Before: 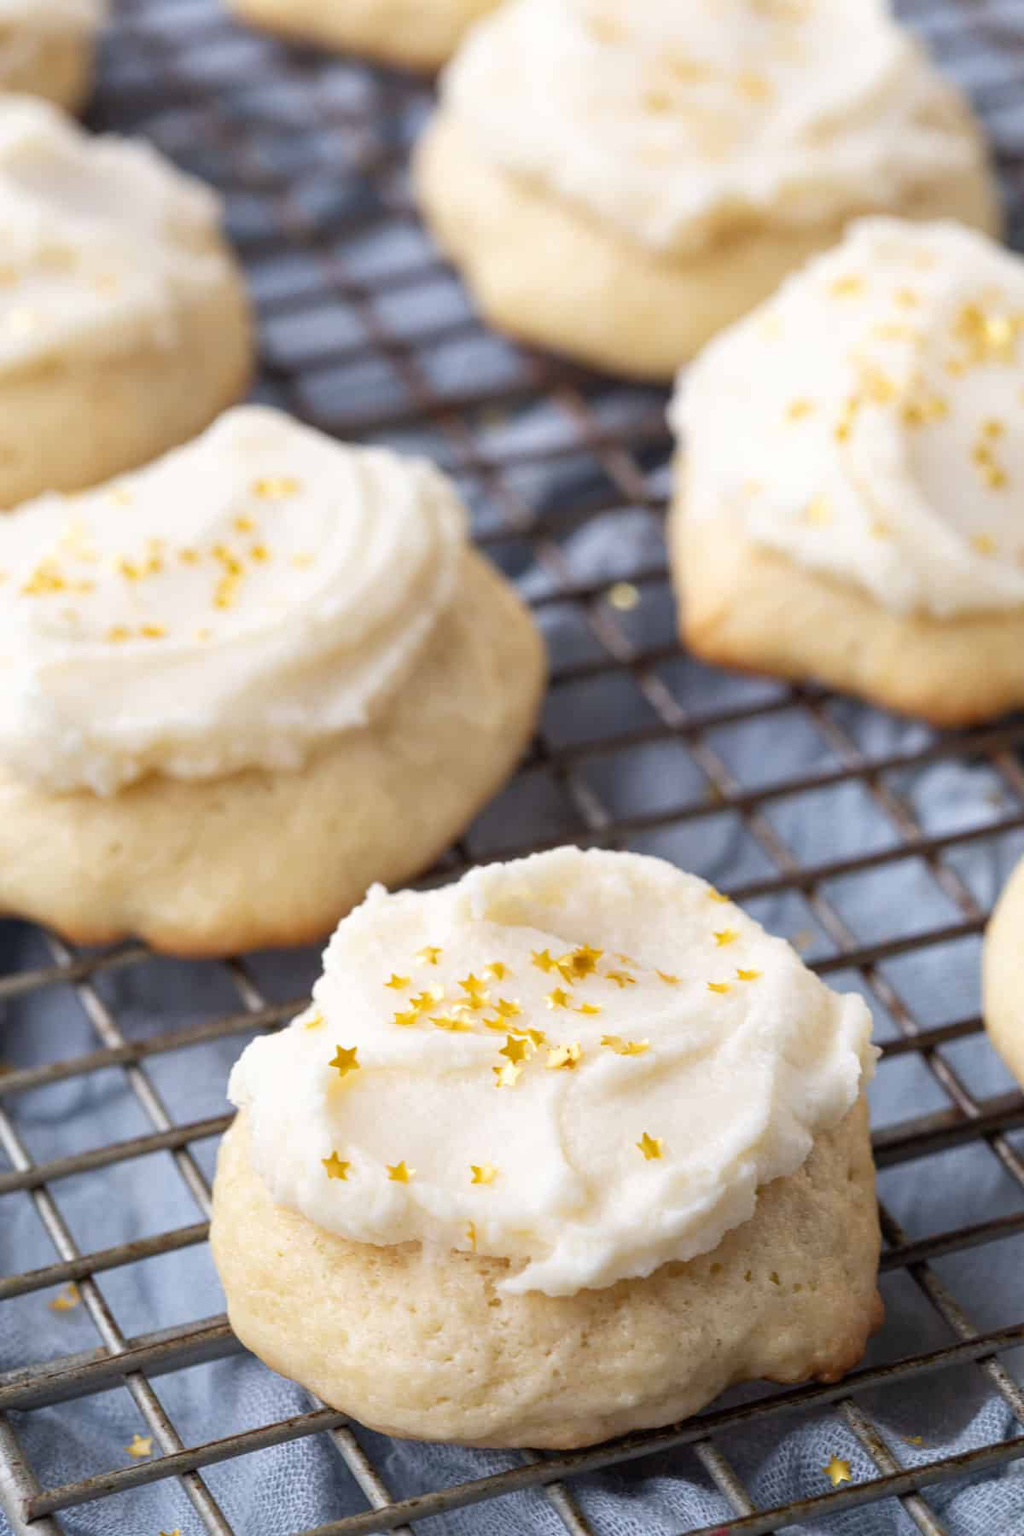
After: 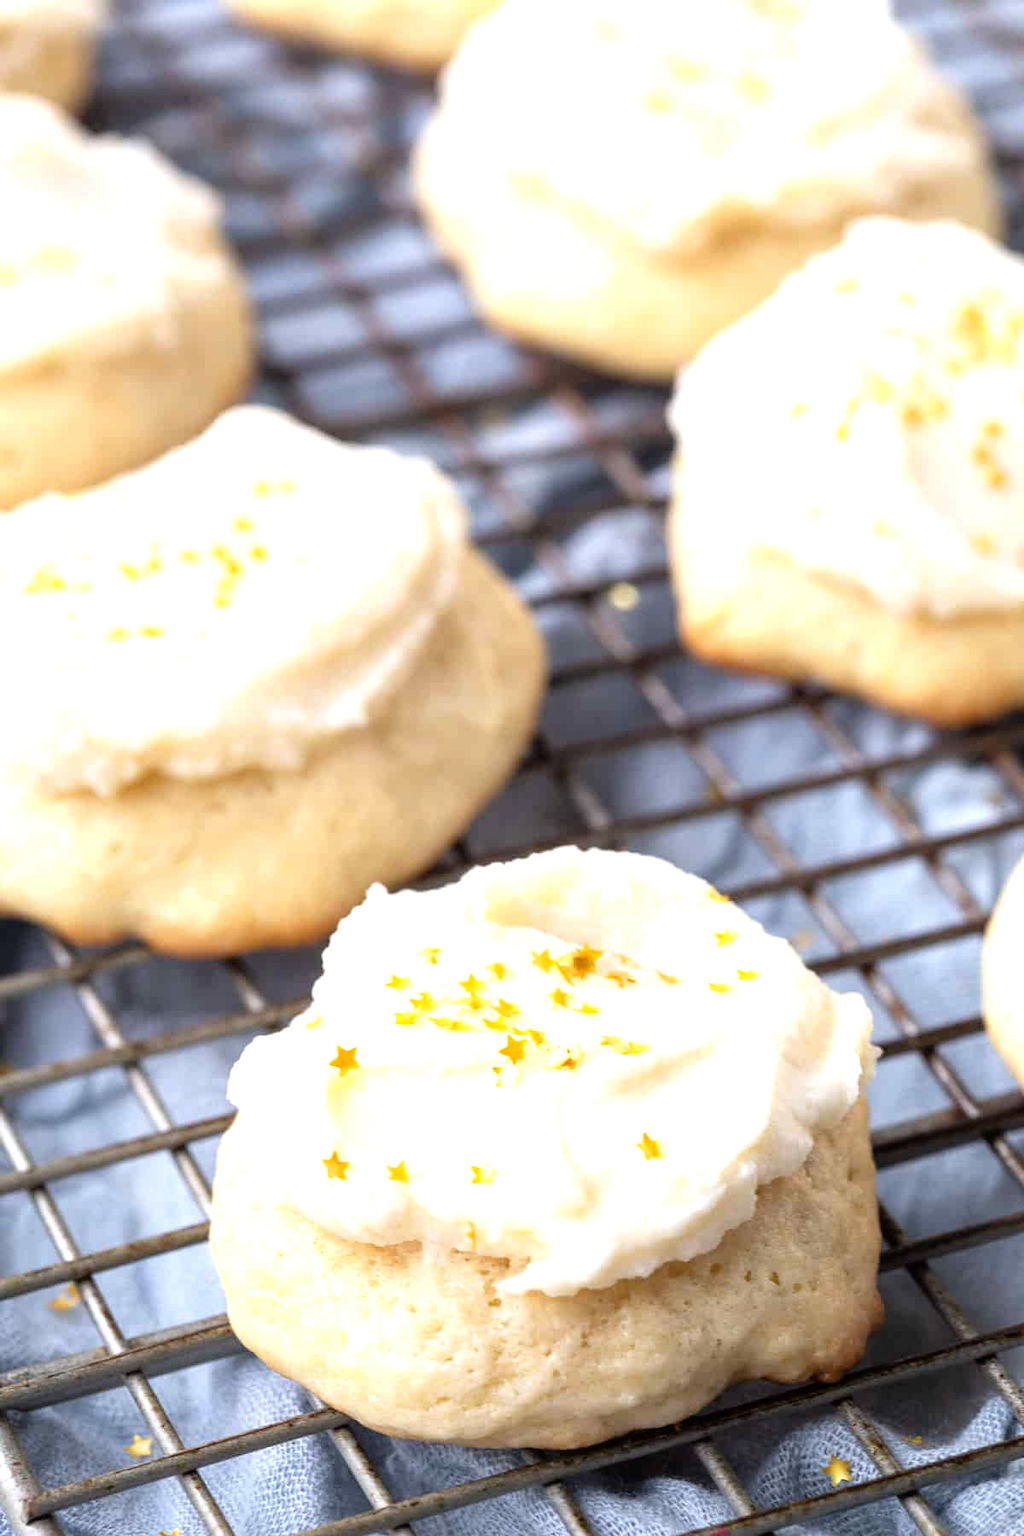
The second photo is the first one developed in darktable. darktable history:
tone equalizer: -8 EV -0.776 EV, -7 EV -0.69 EV, -6 EV -0.589 EV, -5 EV -0.379 EV, -3 EV 0.377 EV, -2 EV 0.6 EV, -1 EV 0.691 EV, +0 EV 0.729 EV
